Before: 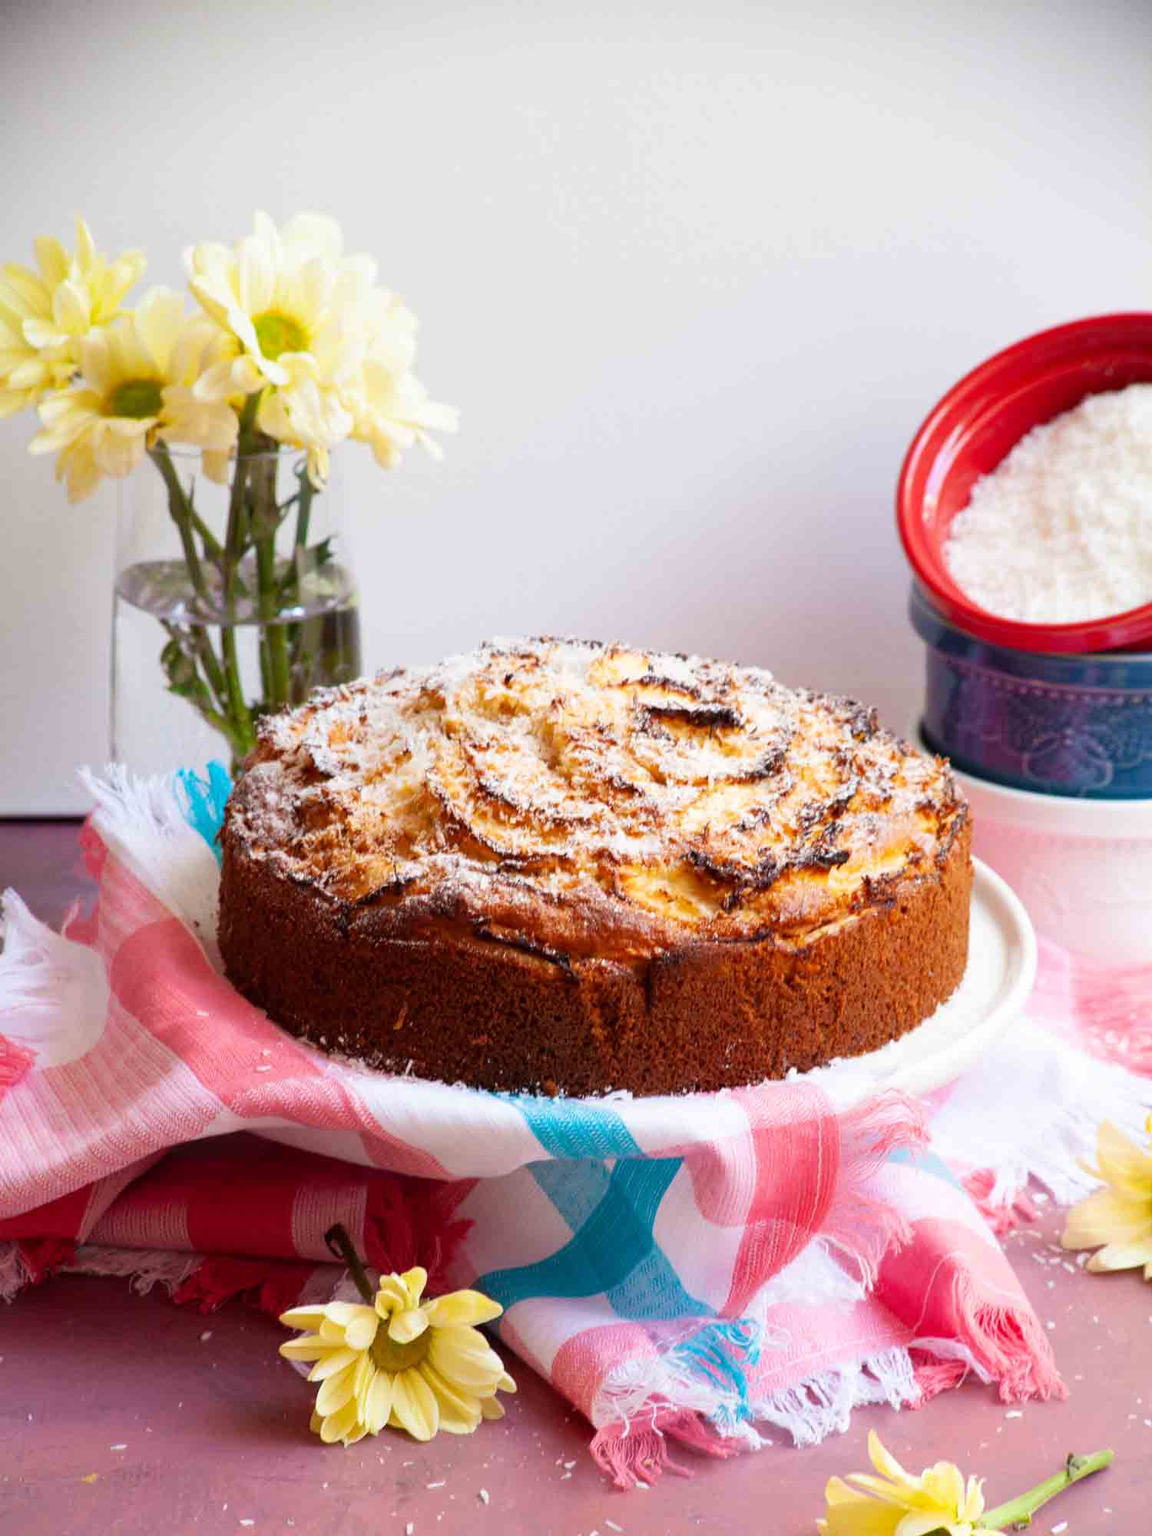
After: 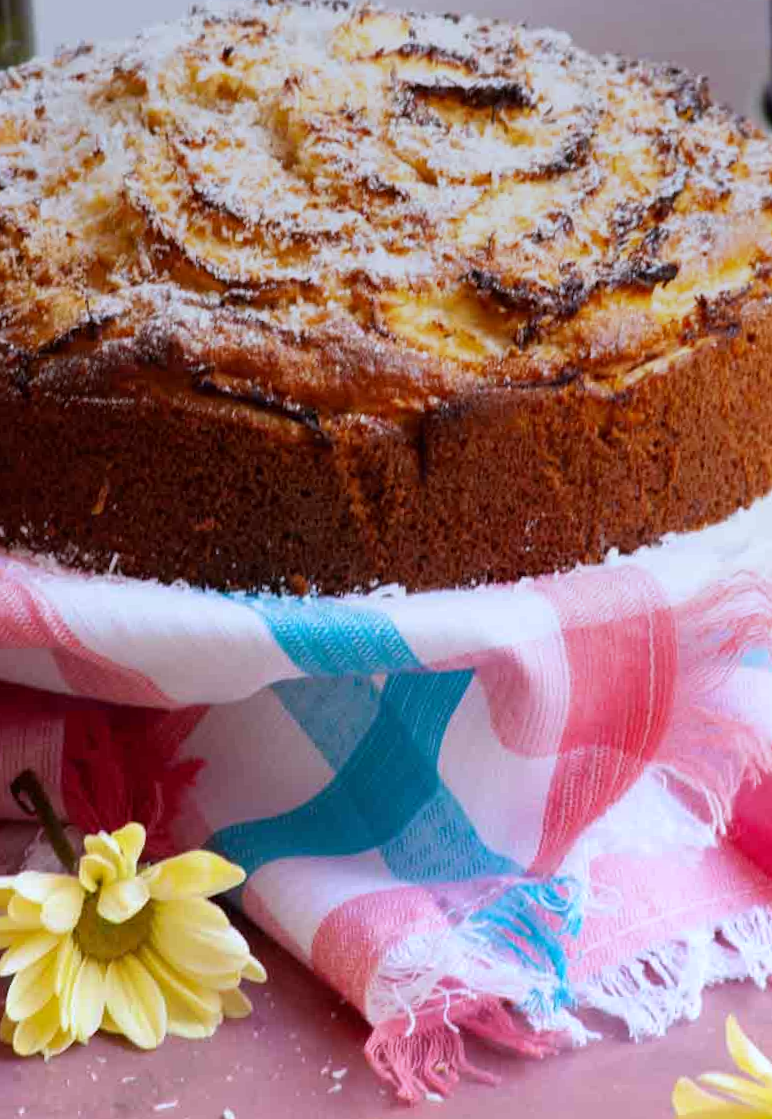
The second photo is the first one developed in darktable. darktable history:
crop: left 29.672%, top 41.786%, right 20.851%, bottom 3.487%
white balance: red 0.954, blue 1.079
graduated density: on, module defaults
rotate and perspective: rotation -1.77°, lens shift (horizontal) 0.004, automatic cropping off
